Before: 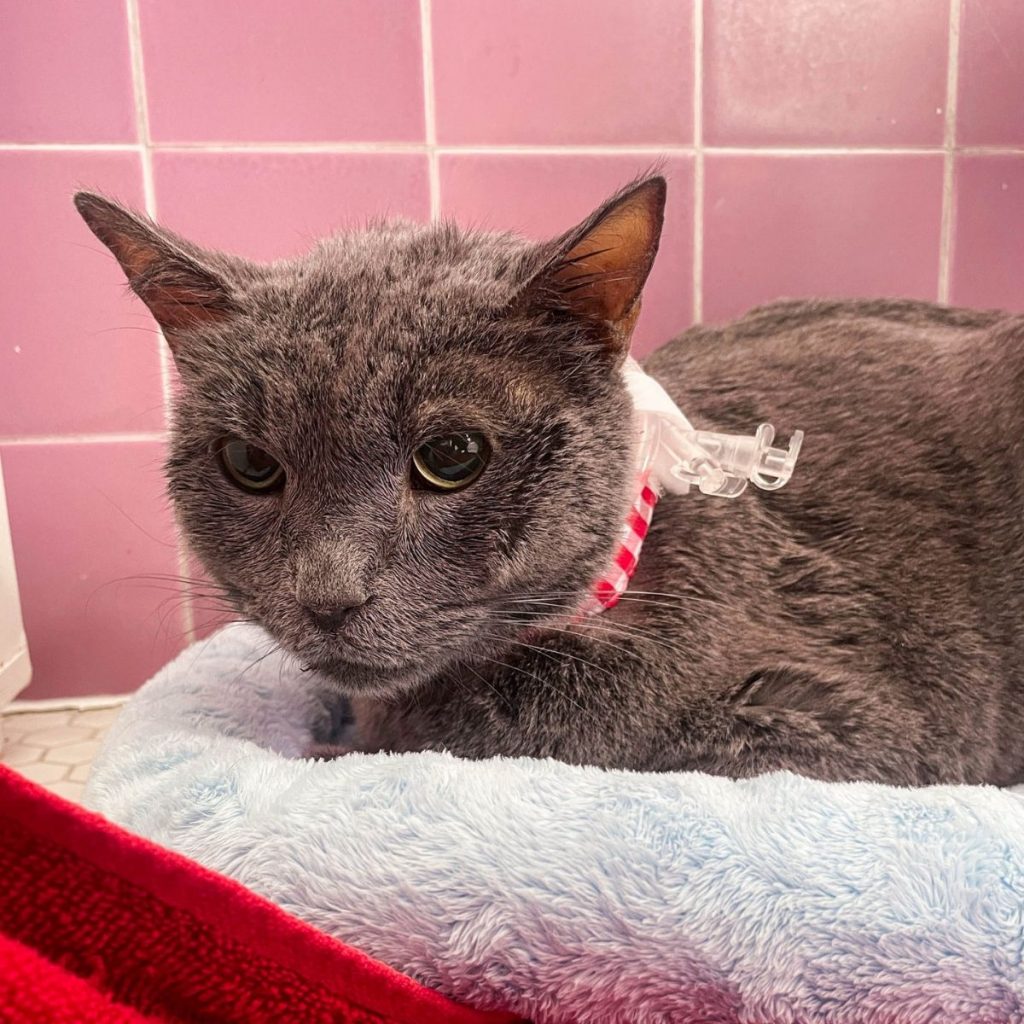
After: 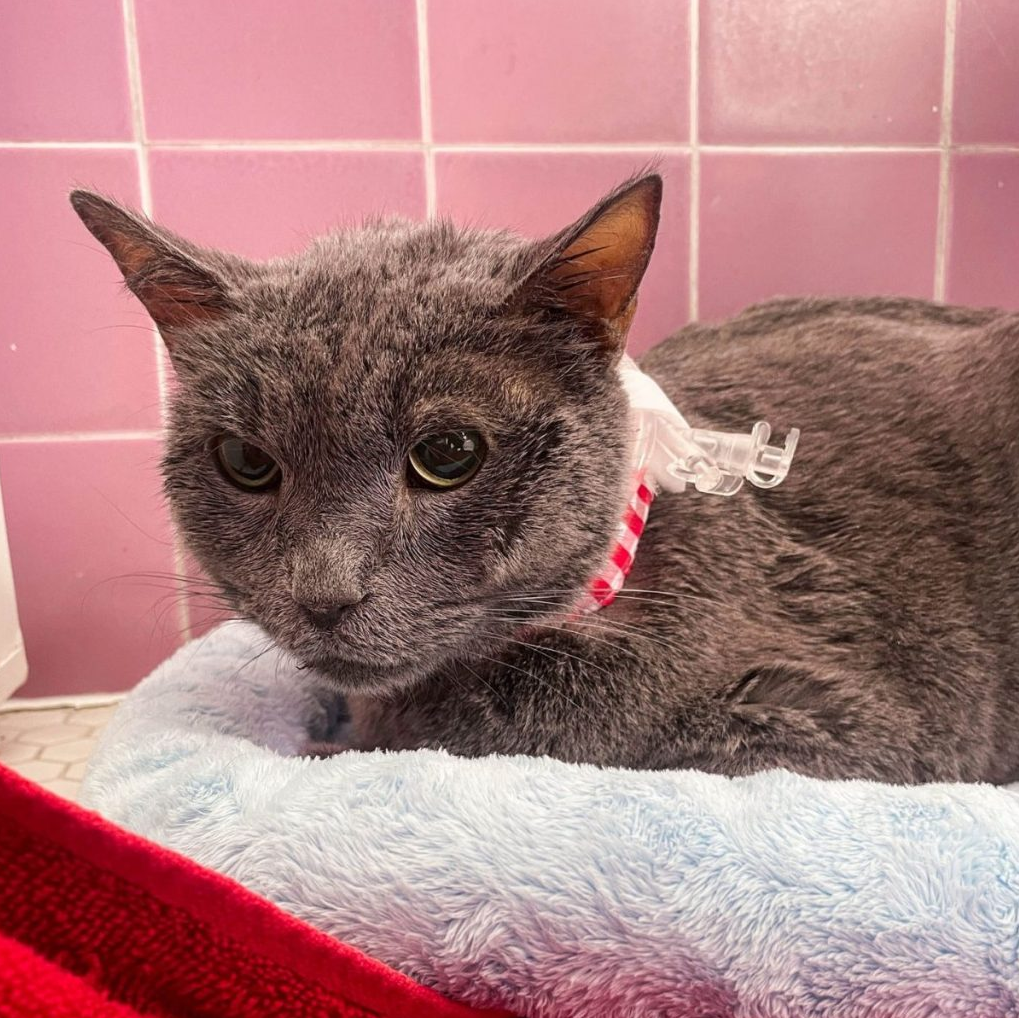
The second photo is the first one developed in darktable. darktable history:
crop and rotate: left 0.486%, top 0.264%, bottom 0.302%
